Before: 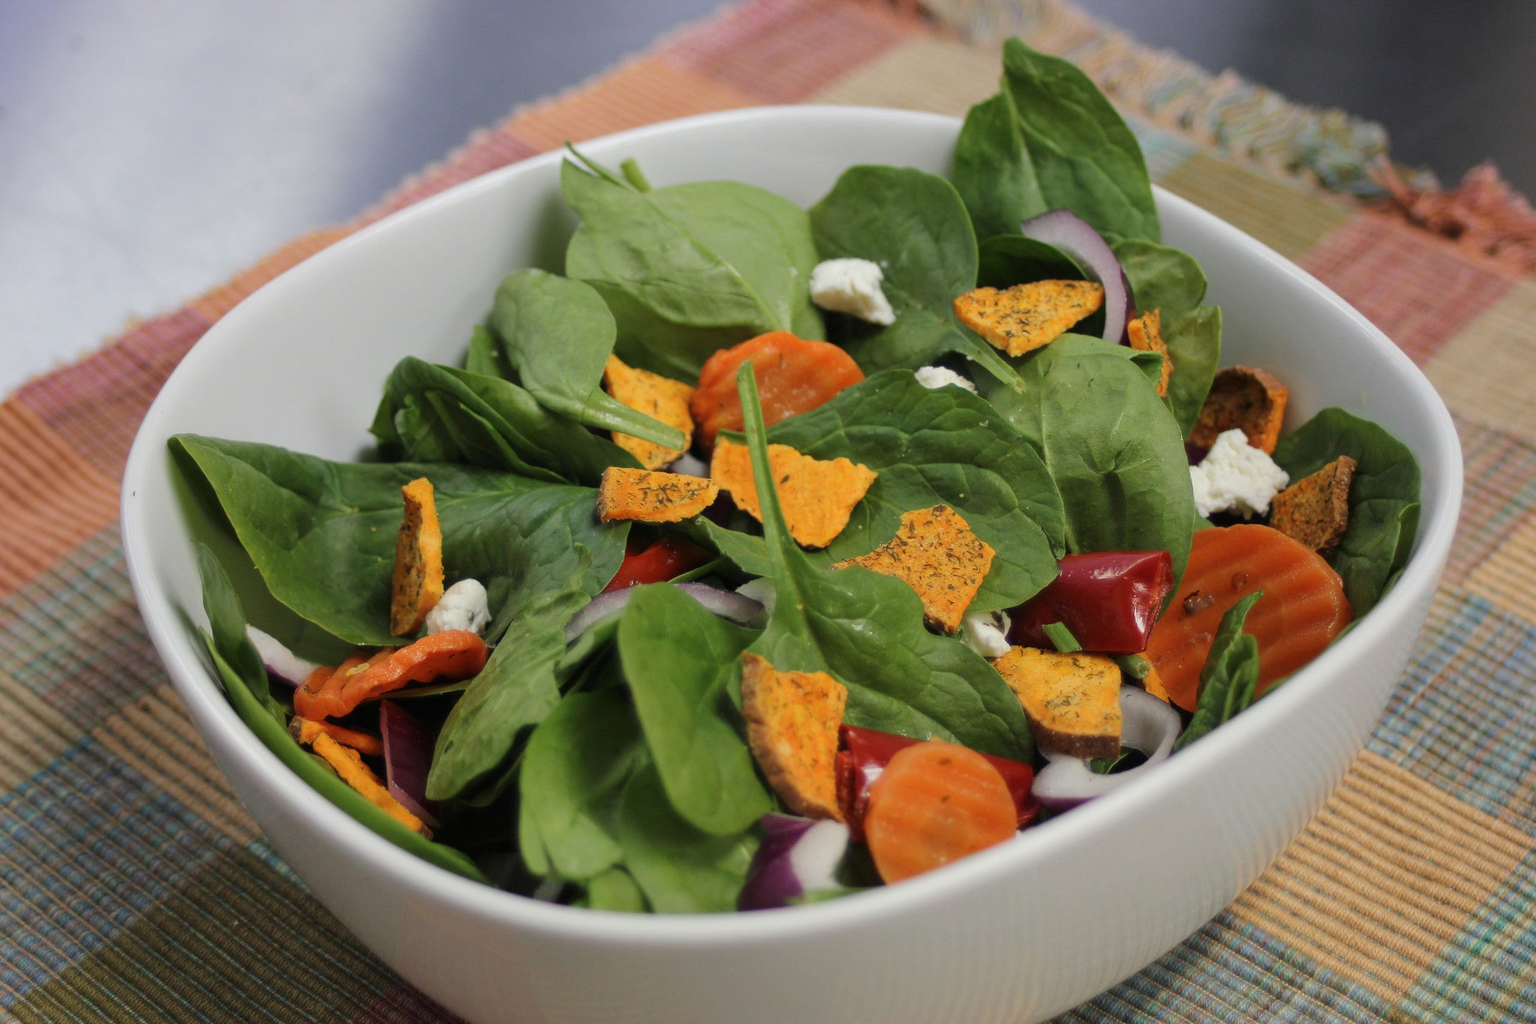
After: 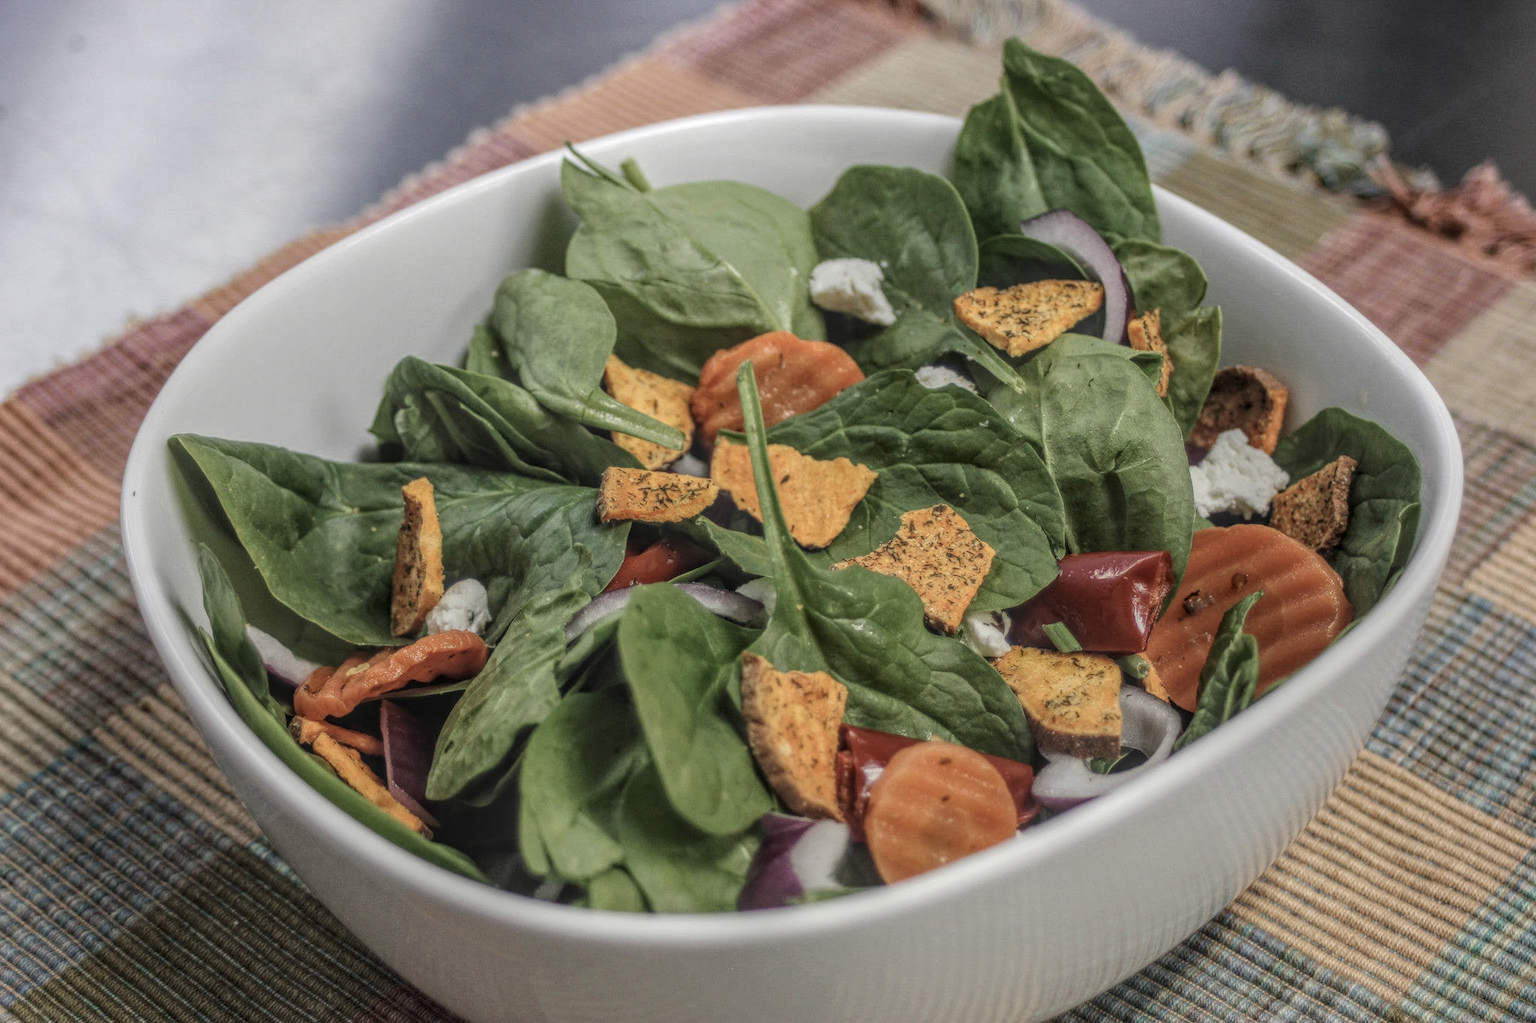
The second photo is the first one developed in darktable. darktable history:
contrast brightness saturation: contrast 0.104, saturation -0.365
local contrast: highlights 5%, shadows 1%, detail 199%, midtone range 0.246
